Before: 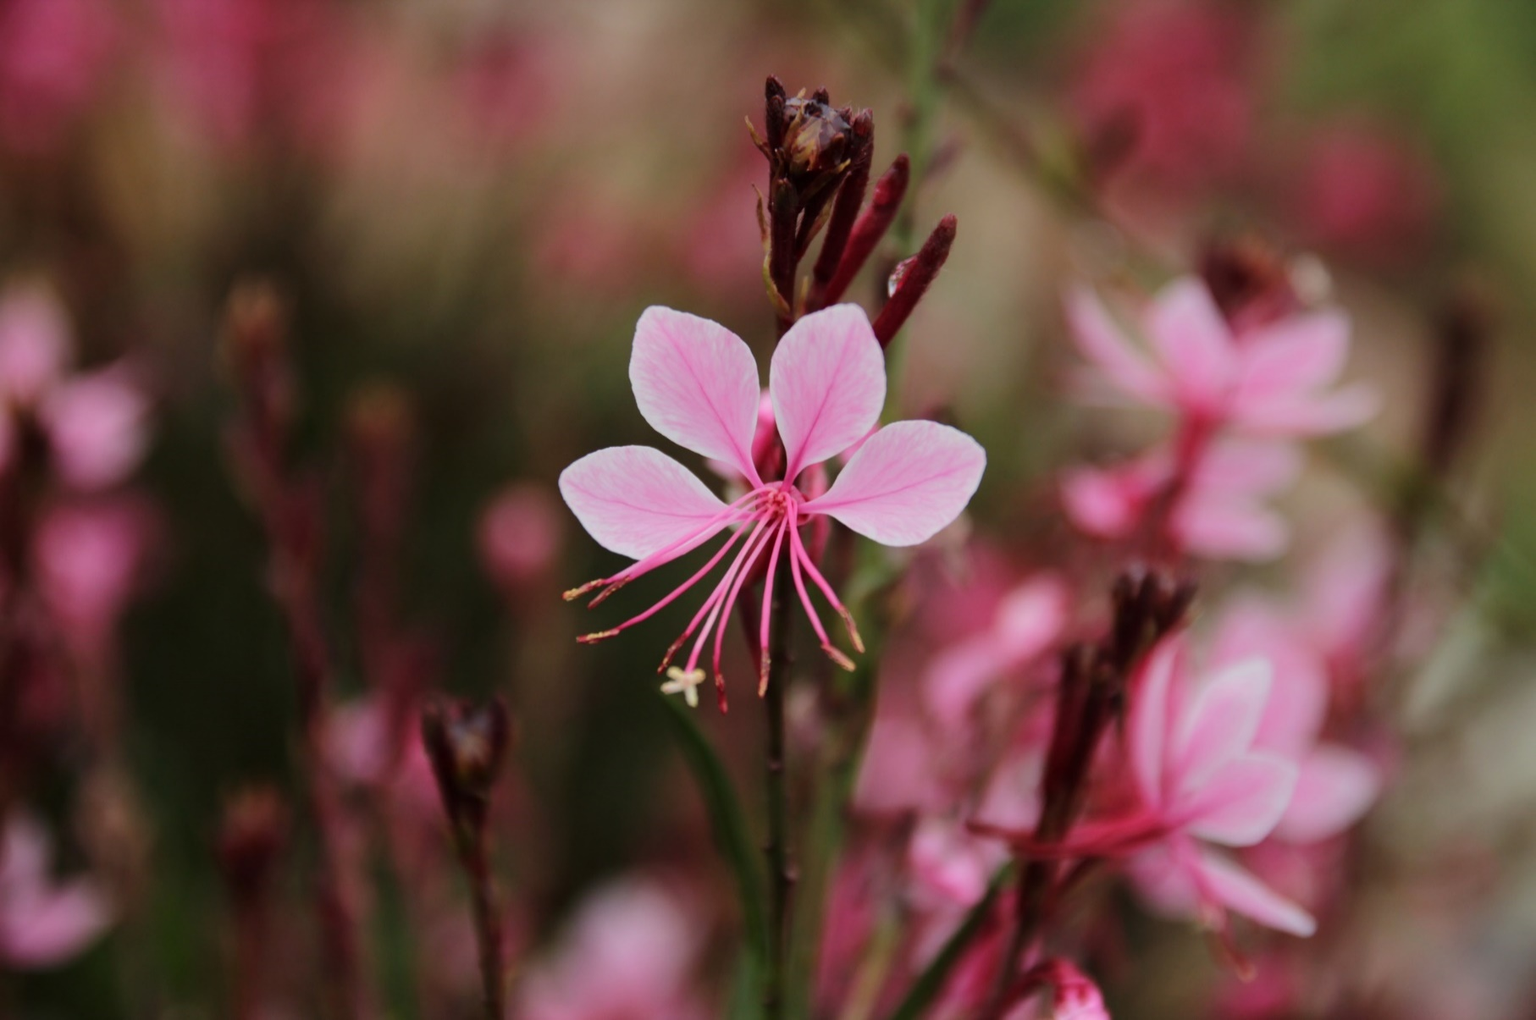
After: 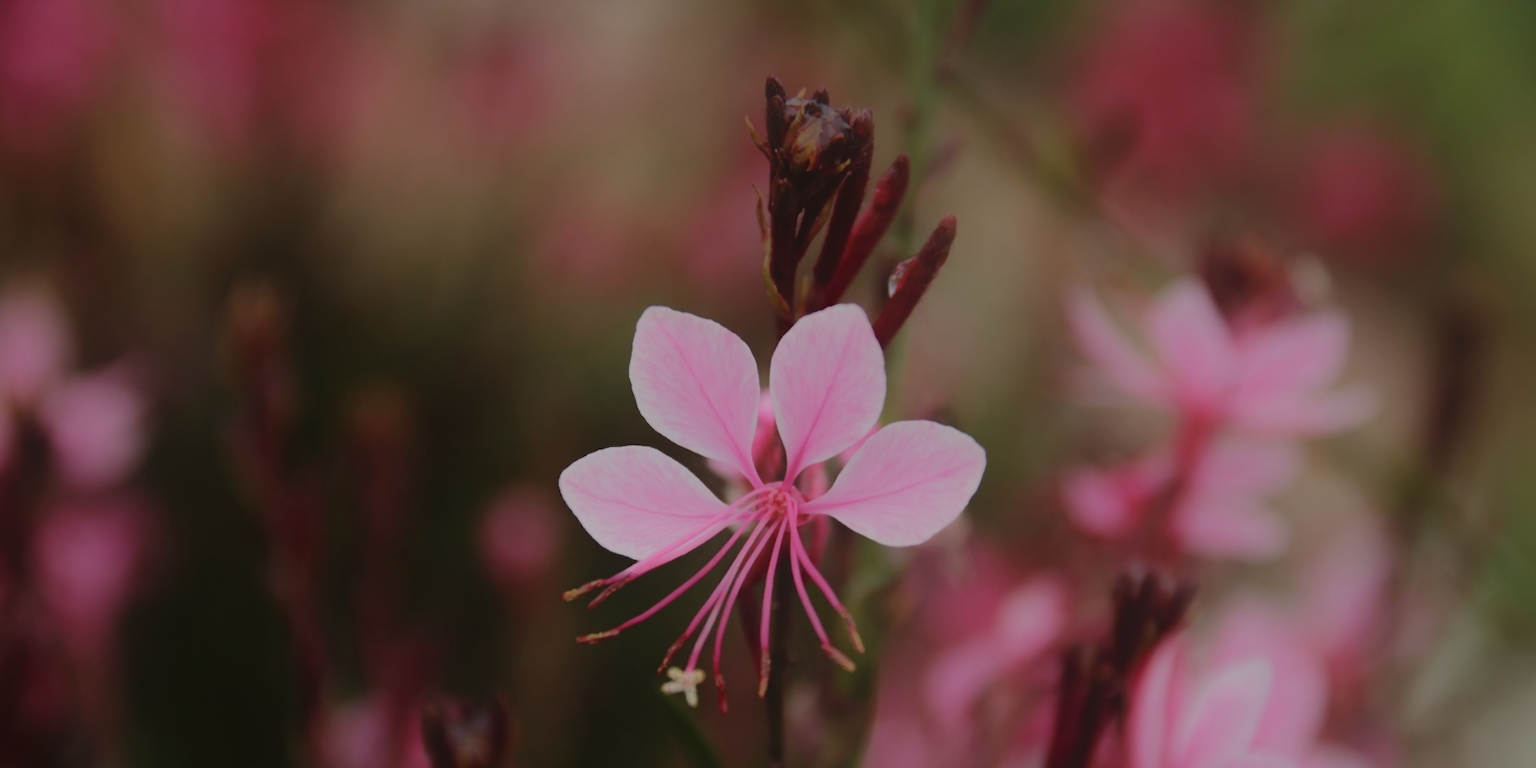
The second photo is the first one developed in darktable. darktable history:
exposure: exposure -0.406 EV, compensate highlight preservation false
crop: bottom 24.663%
contrast equalizer: octaves 7, y [[0.6 ×6], [0.55 ×6], [0 ×6], [0 ×6], [0 ×6]], mix -0.995
